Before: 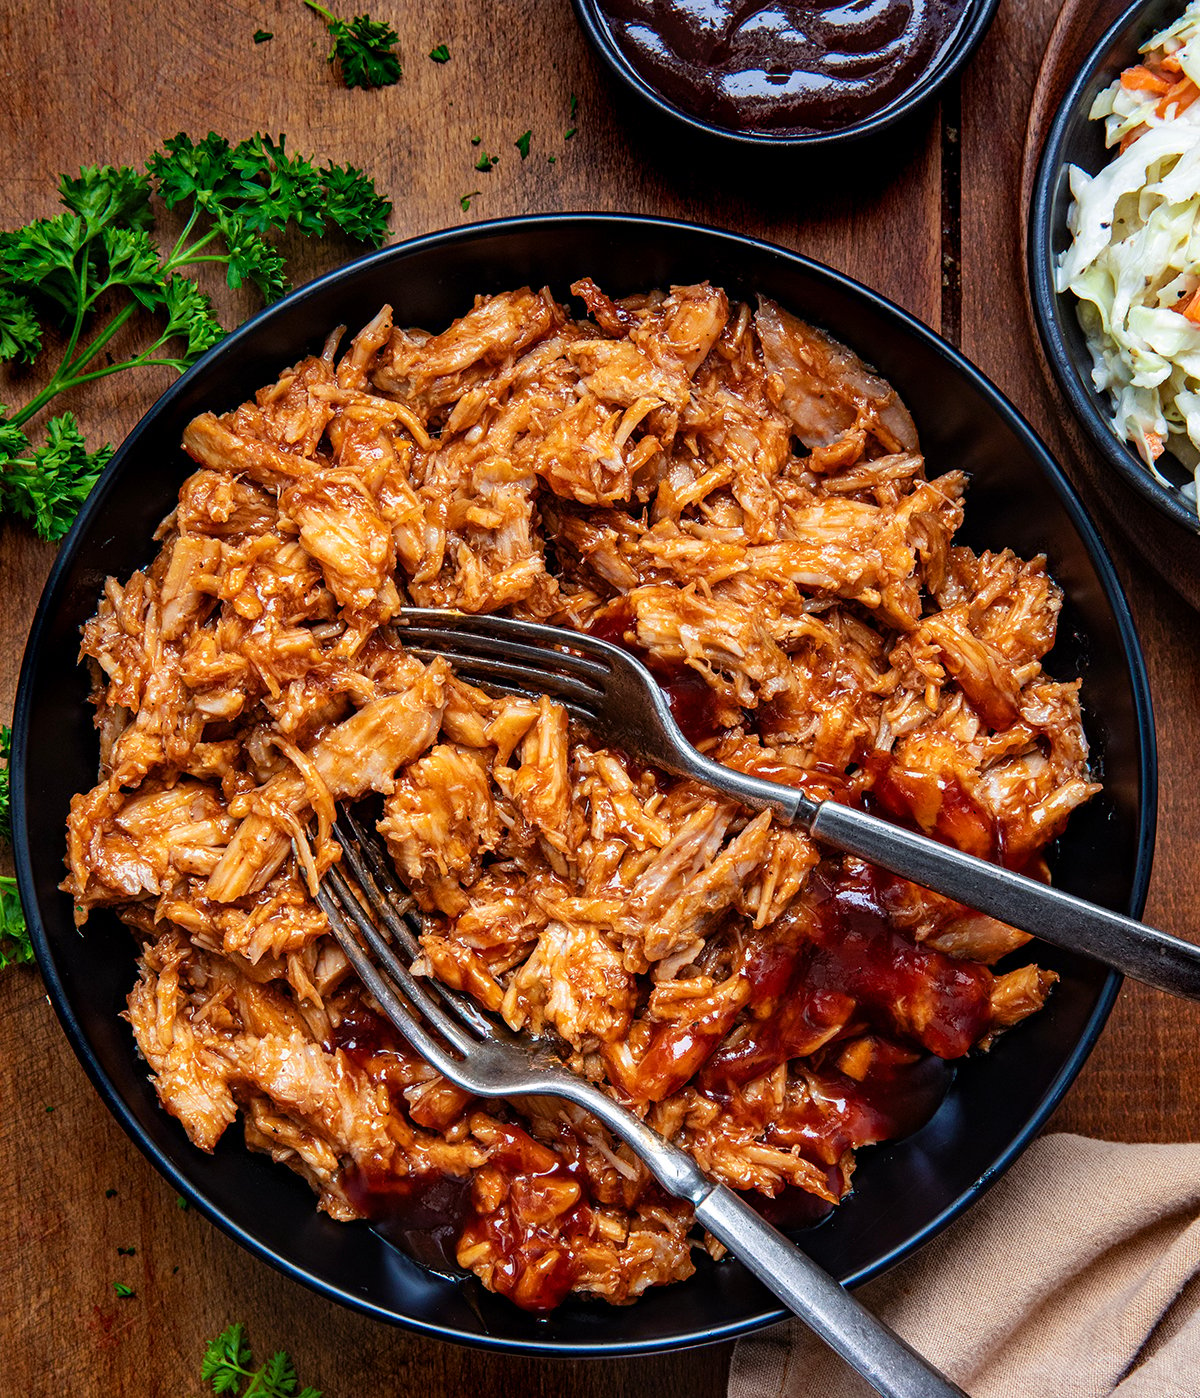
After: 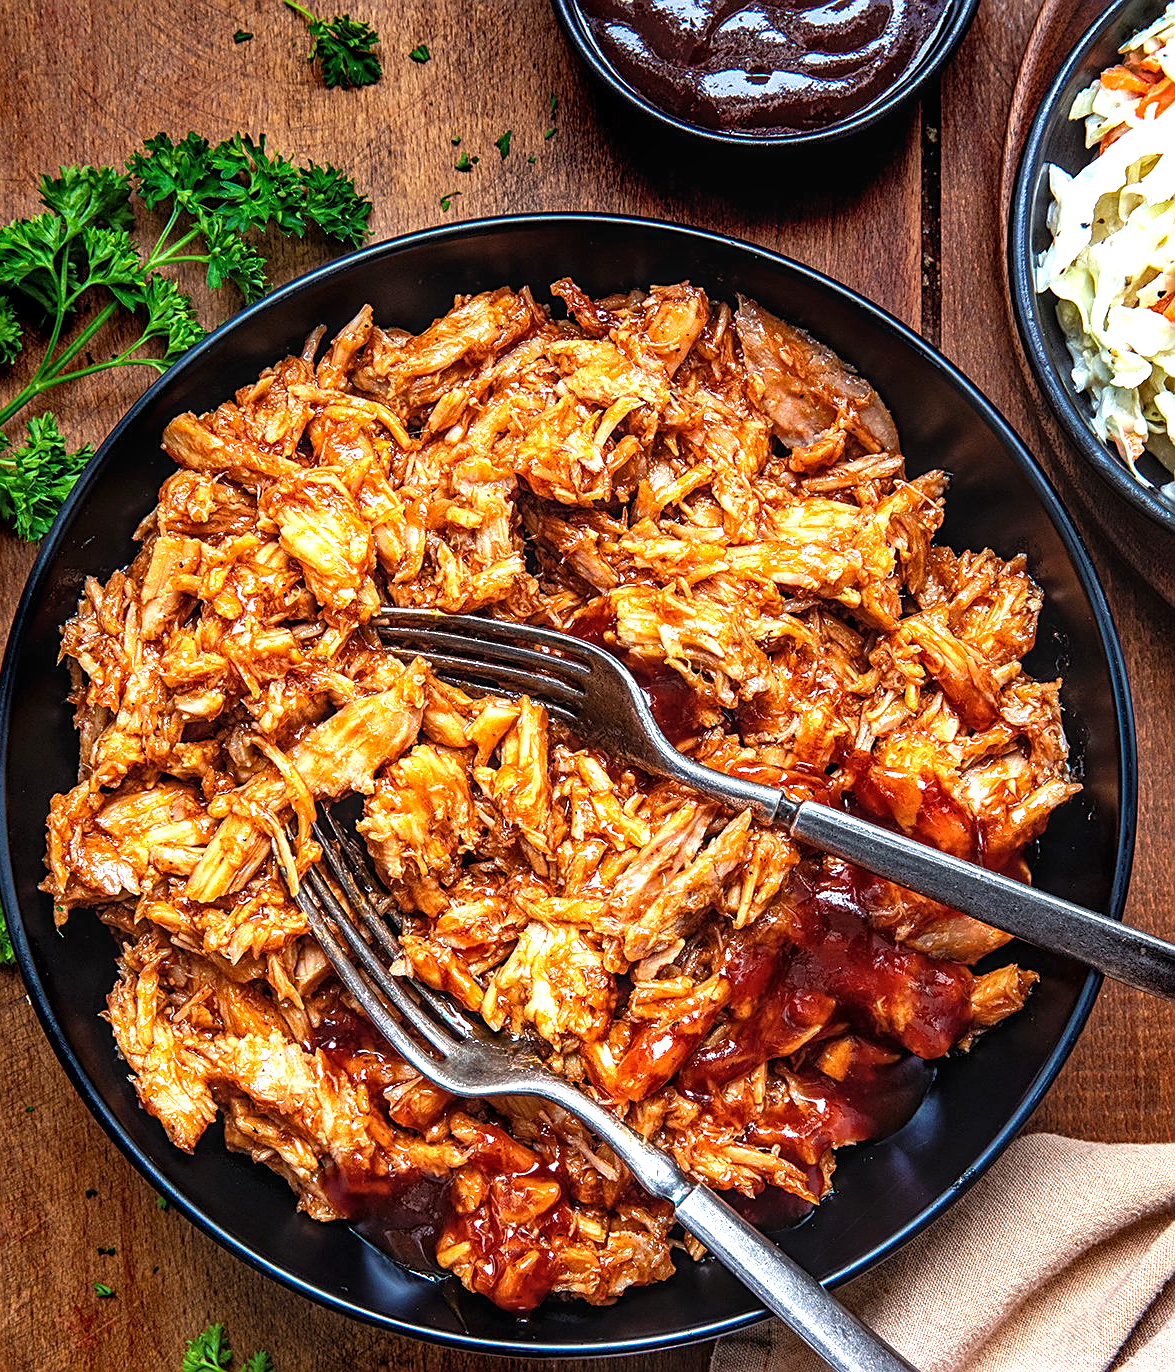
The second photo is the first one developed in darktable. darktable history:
exposure: black level correction 0, exposure 0.697 EV, compensate highlight preservation false
local contrast: on, module defaults
sharpen: on, module defaults
tone equalizer: -8 EV -0.001 EV, -7 EV 0.002 EV, -6 EV -0.004 EV, -5 EV -0.014 EV, -4 EV -0.06 EV, -3 EV -0.205 EV, -2 EV -0.24 EV, -1 EV 0.099 EV, +0 EV 0.312 EV, mask exposure compensation -0.489 EV
shadows and highlights: radius 126.69, shadows 21.28, highlights -22.97, low approximation 0.01
crop: left 1.731%, right 0.274%, bottom 1.806%
